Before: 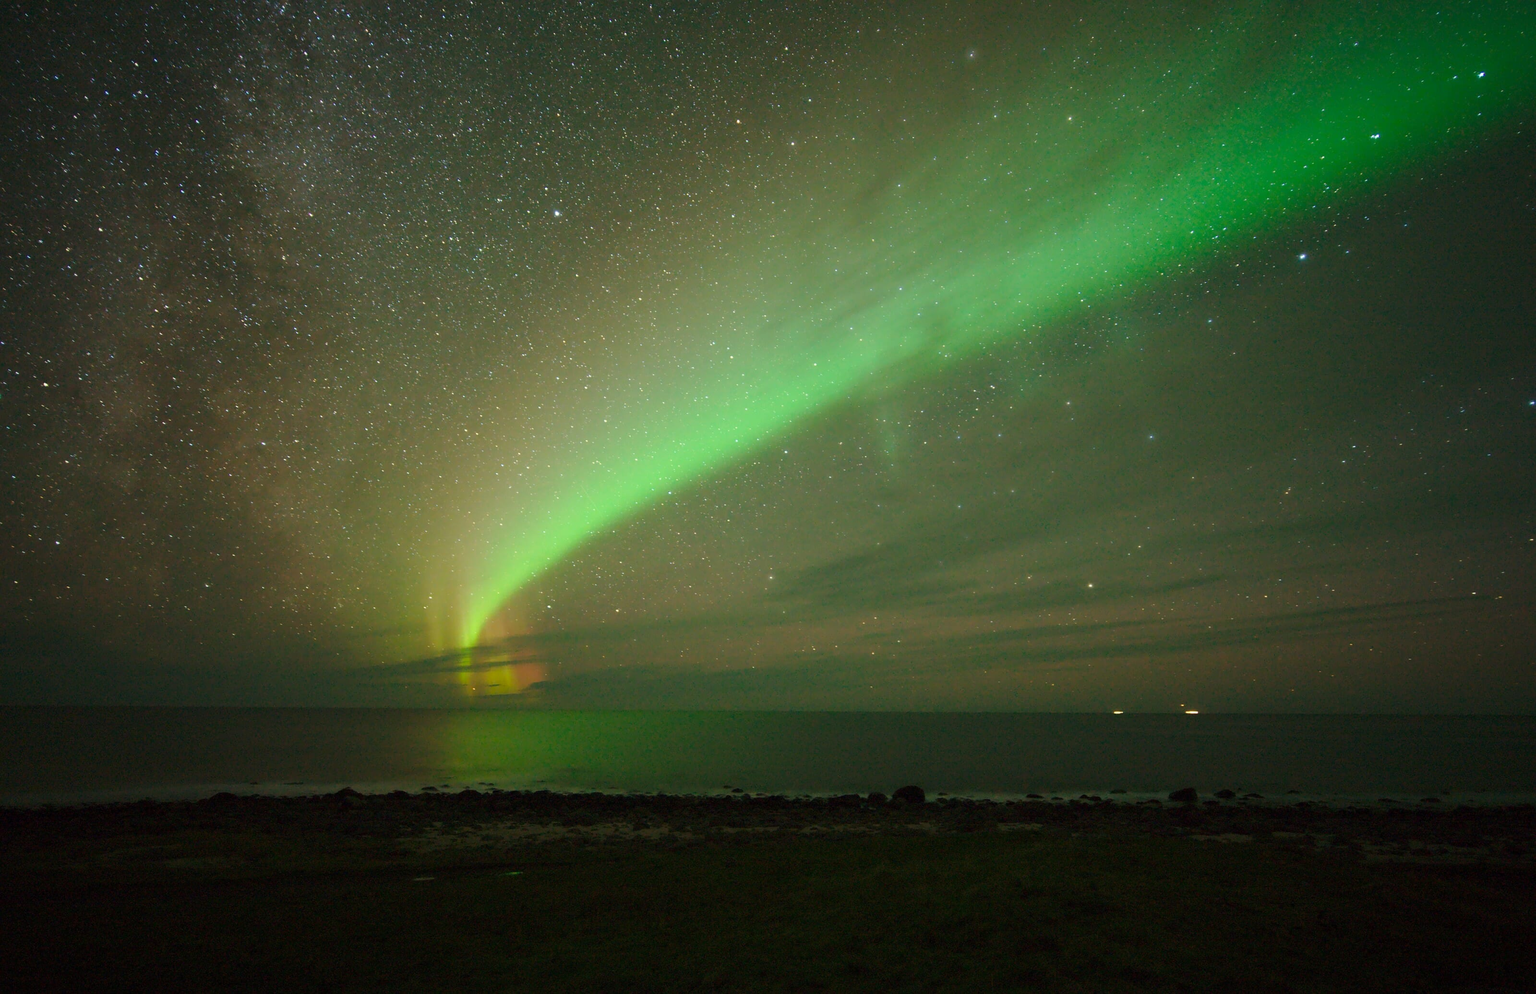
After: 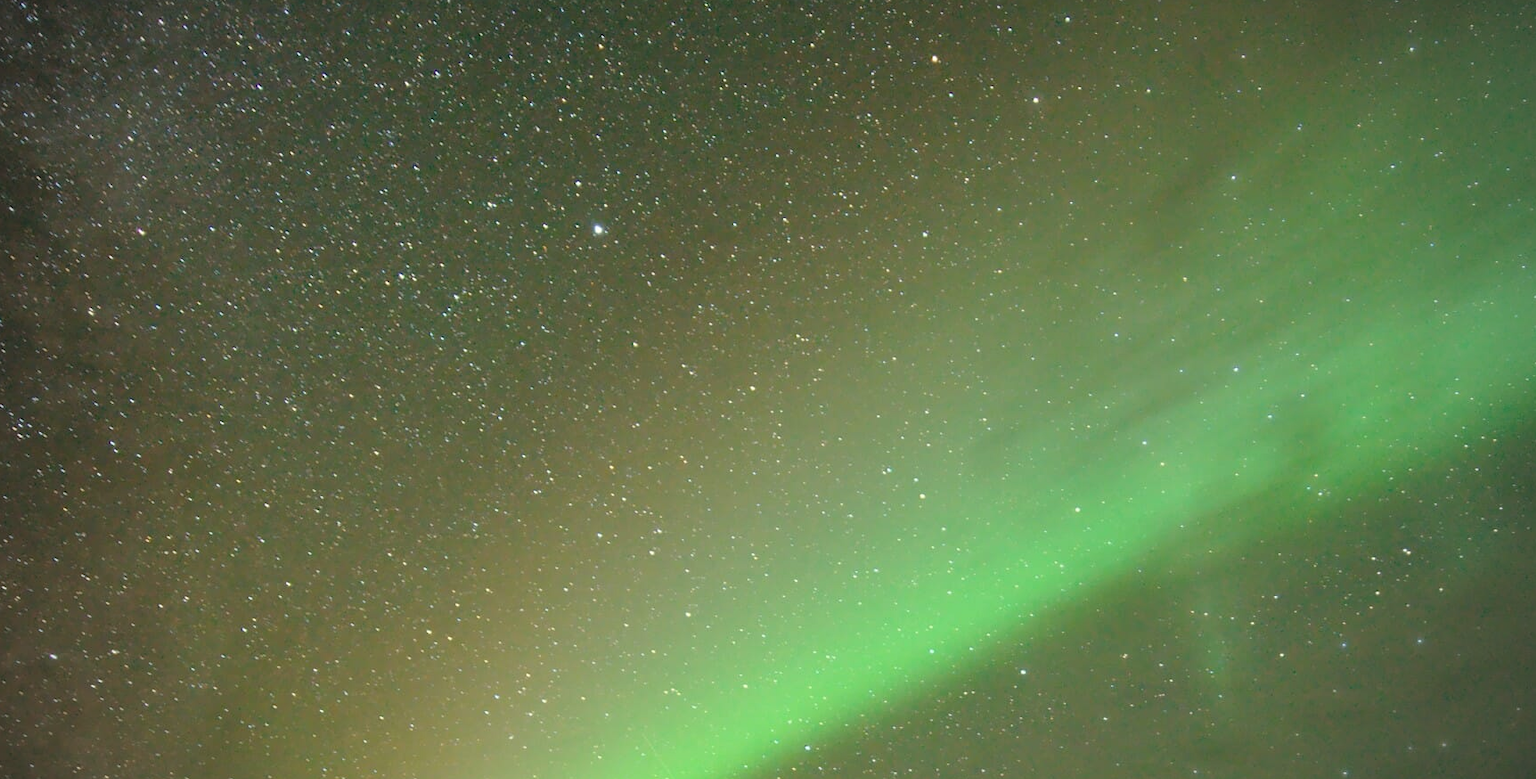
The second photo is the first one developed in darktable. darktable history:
crop: left 15.306%, top 9.065%, right 30.789%, bottom 48.638%
shadows and highlights: radius 125.46, shadows 30.51, highlights -30.51, low approximation 0.01, soften with gaussian
vignetting: width/height ratio 1.094
